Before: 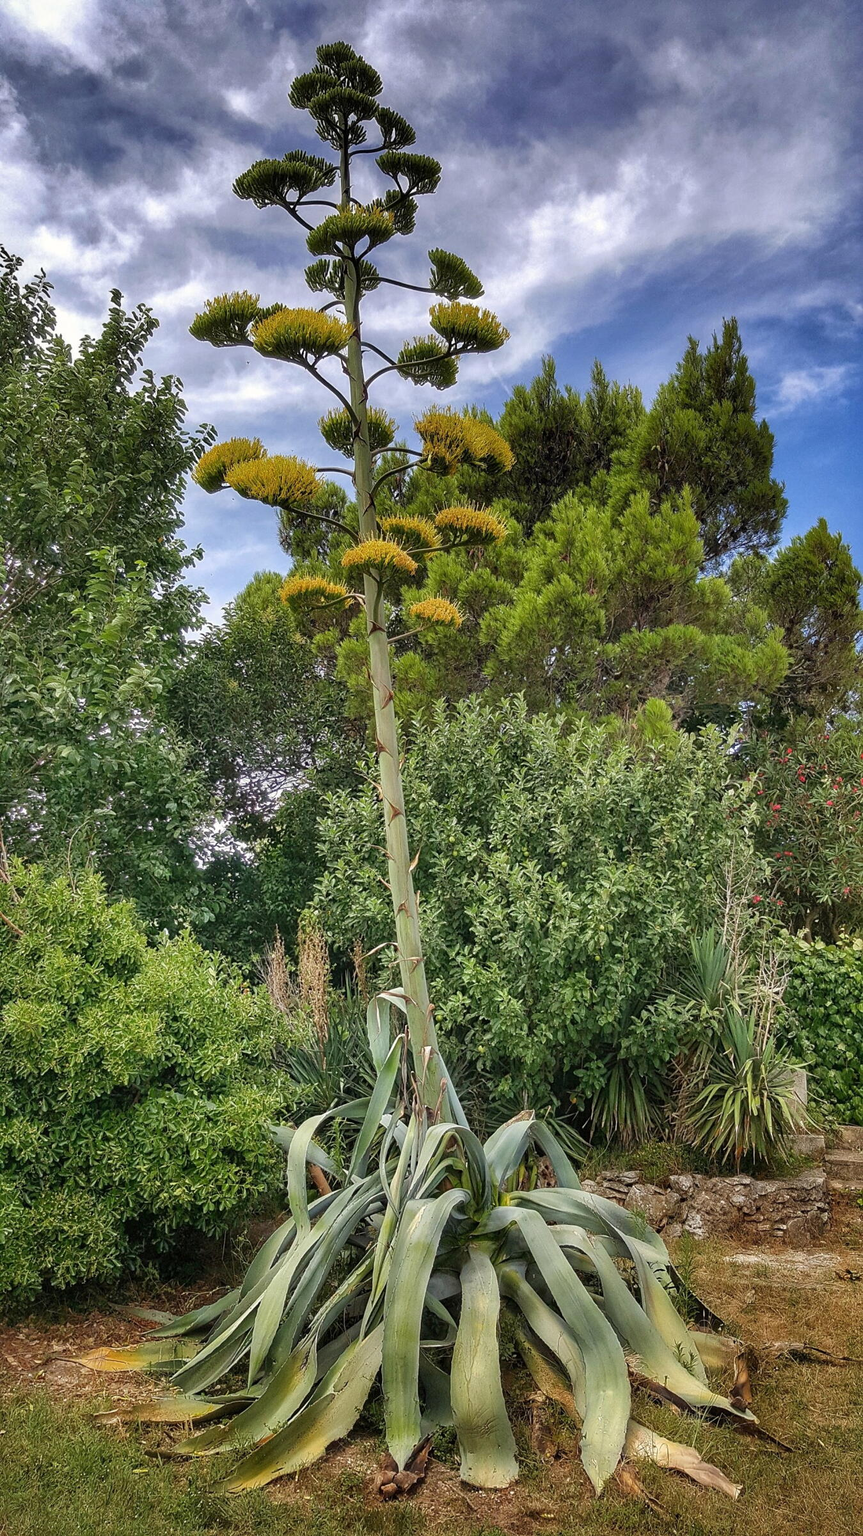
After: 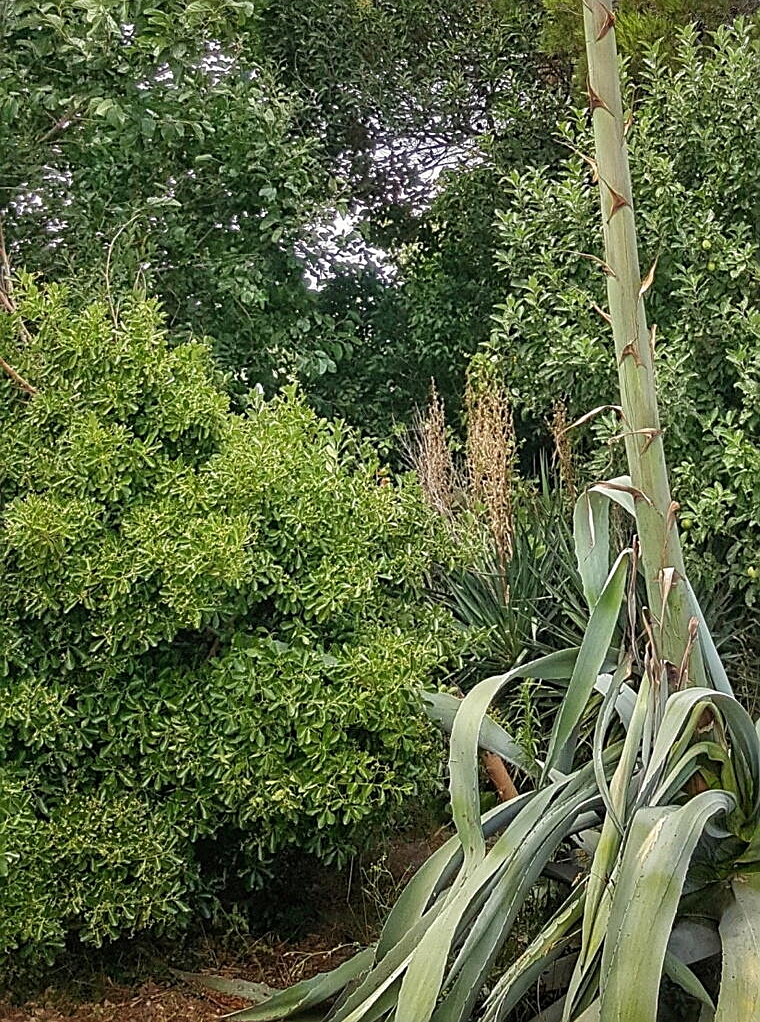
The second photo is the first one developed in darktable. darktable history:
sharpen: on, module defaults
crop: top 44.483%, right 43.593%, bottom 12.892%
